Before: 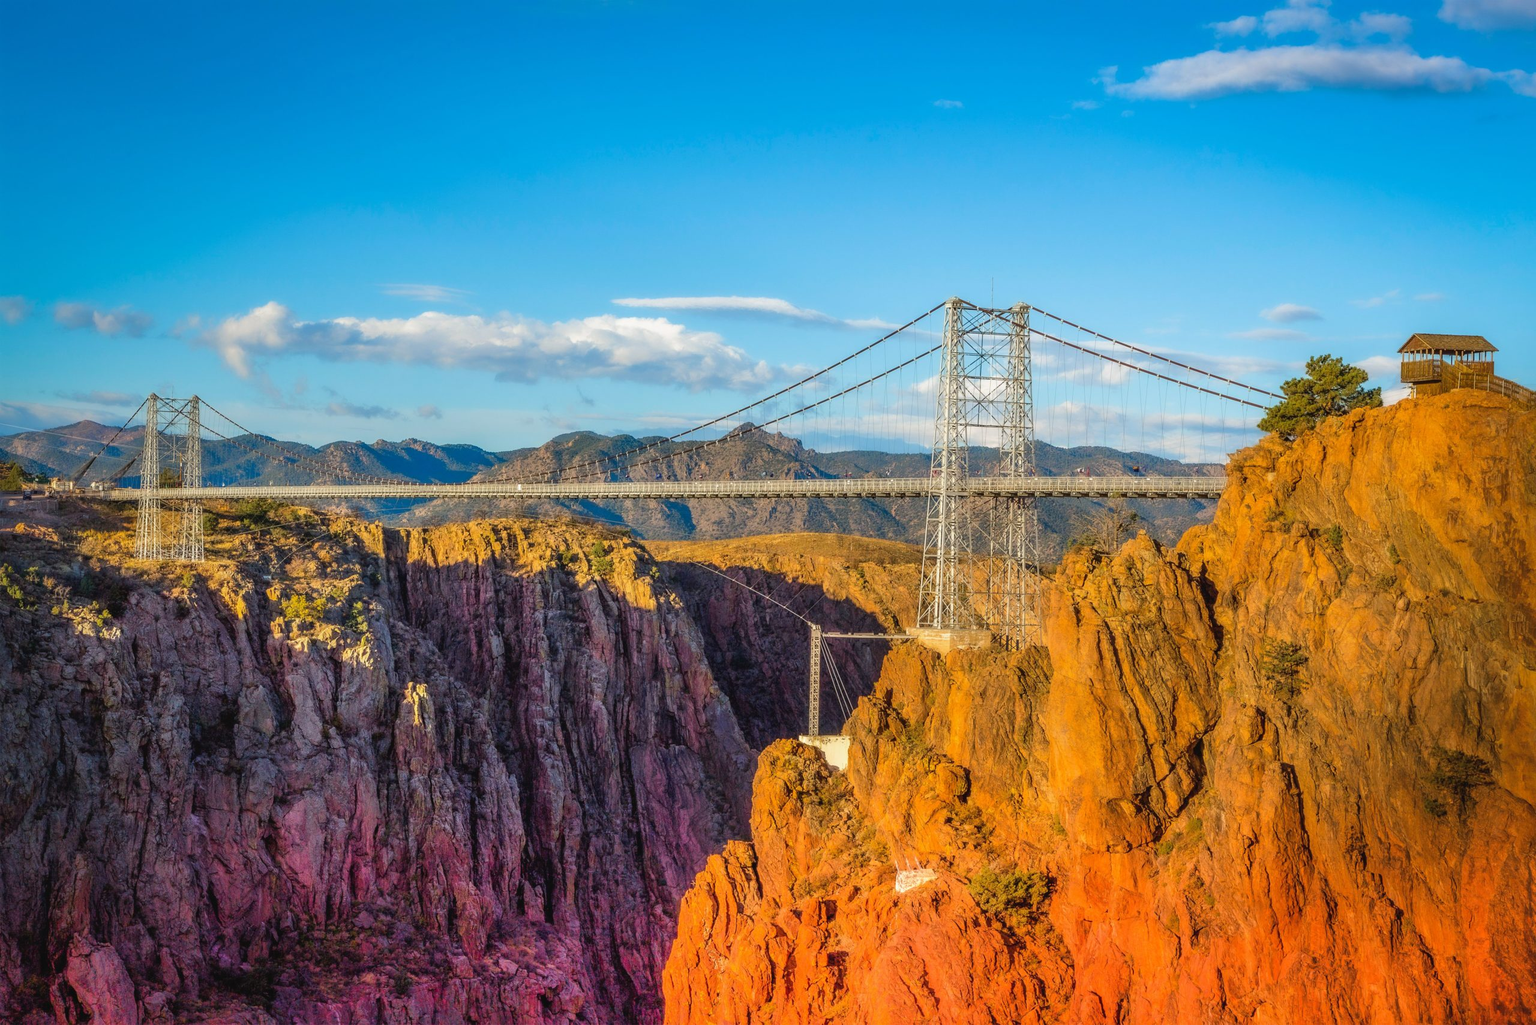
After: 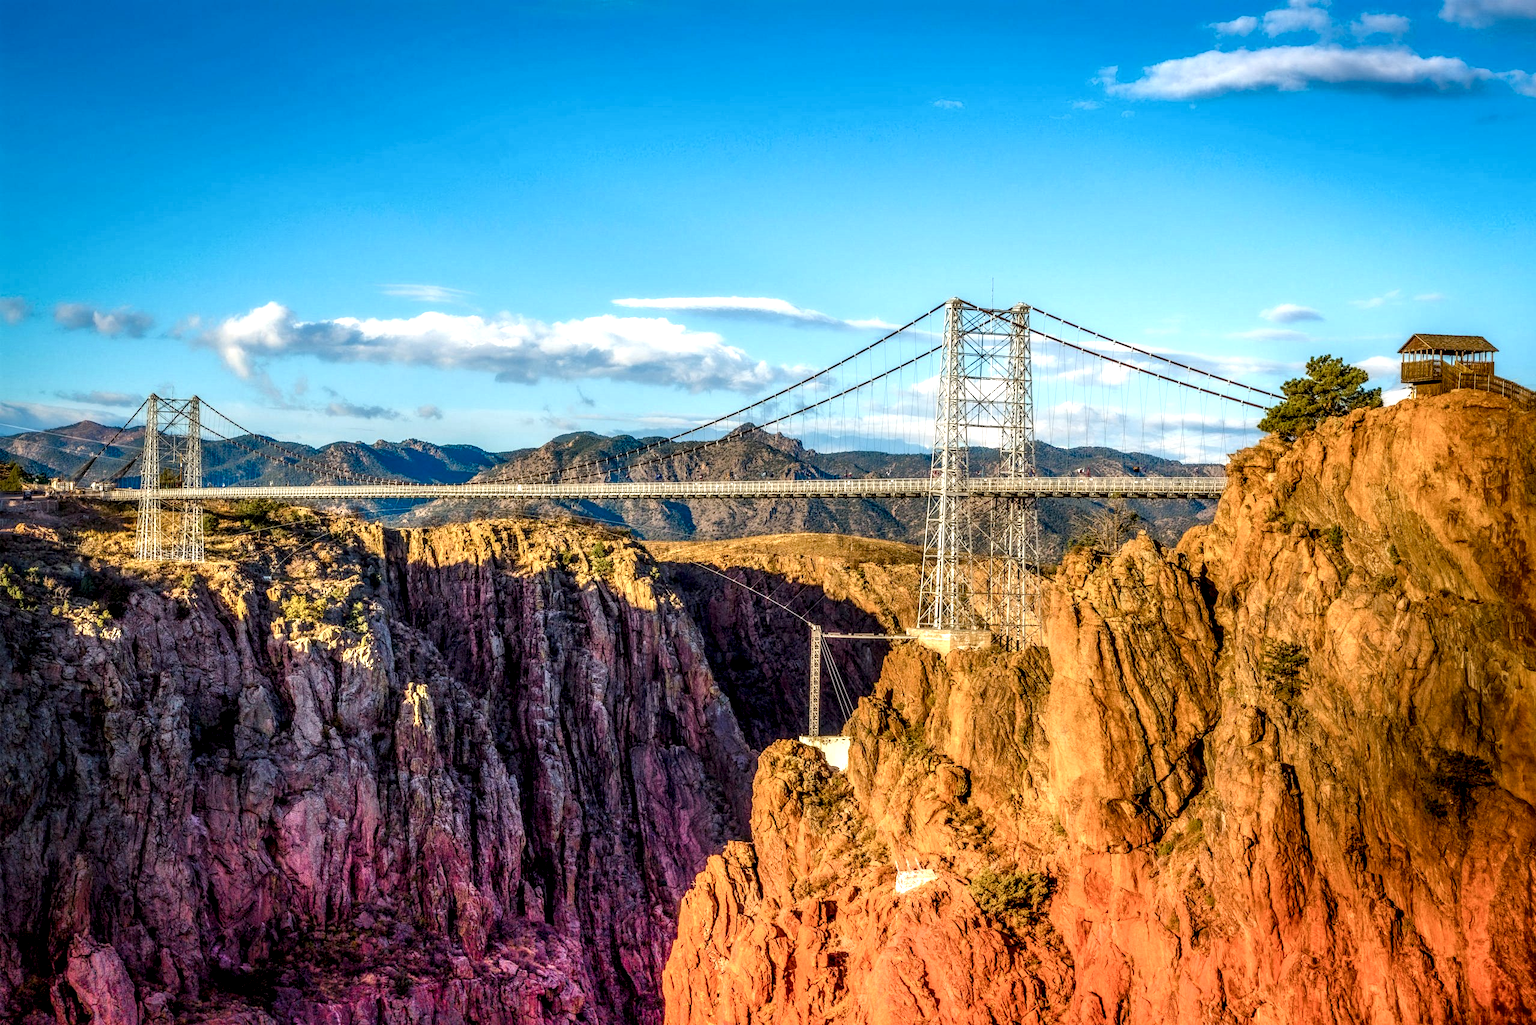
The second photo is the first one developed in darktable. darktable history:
color balance rgb: shadows lift › luminance -20%, power › hue 72.24°, highlights gain › luminance 15%, global offset › hue 171.6°, perceptual saturation grading › highlights -30%, perceptual saturation grading › shadows 20%, global vibrance 30%, contrast 10%
local contrast: detail 160%
